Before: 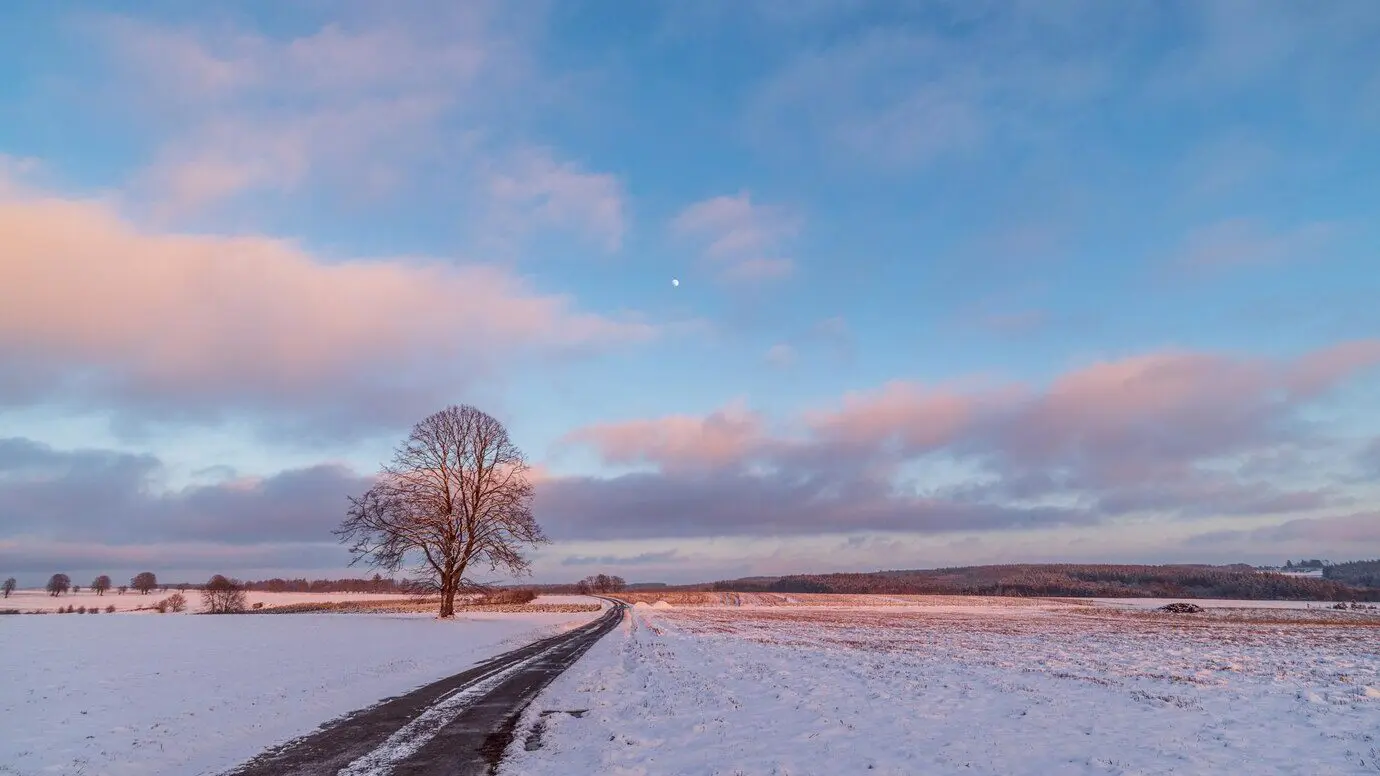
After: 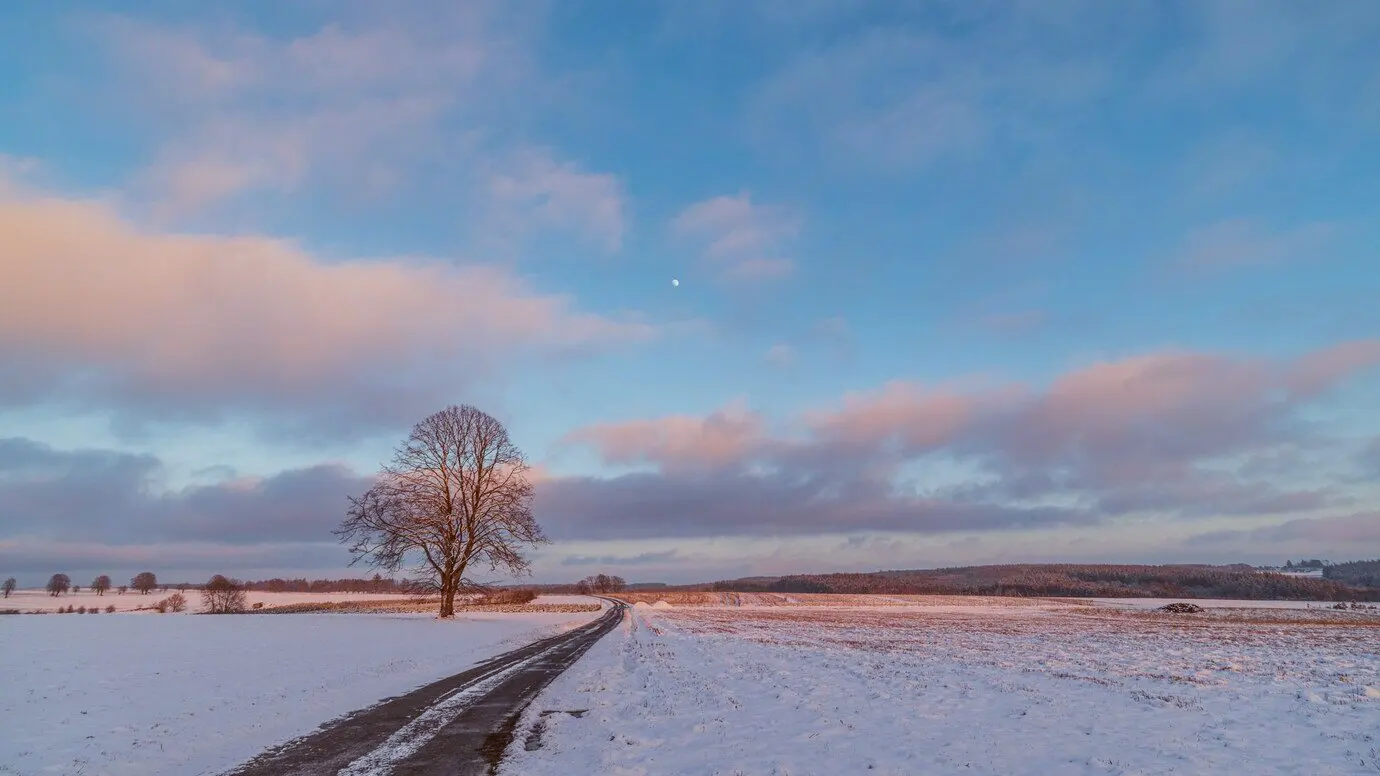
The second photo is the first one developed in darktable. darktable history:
shadows and highlights: shadows 25, white point adjustment -3, highlights -30
color balance: lift [1.004, 1.002, 1.002, 0.998], gamma [1, 1.007, 1.002, 0.993], gain [1, 0.977, 1.013, 1.023], contrast -3.64%
